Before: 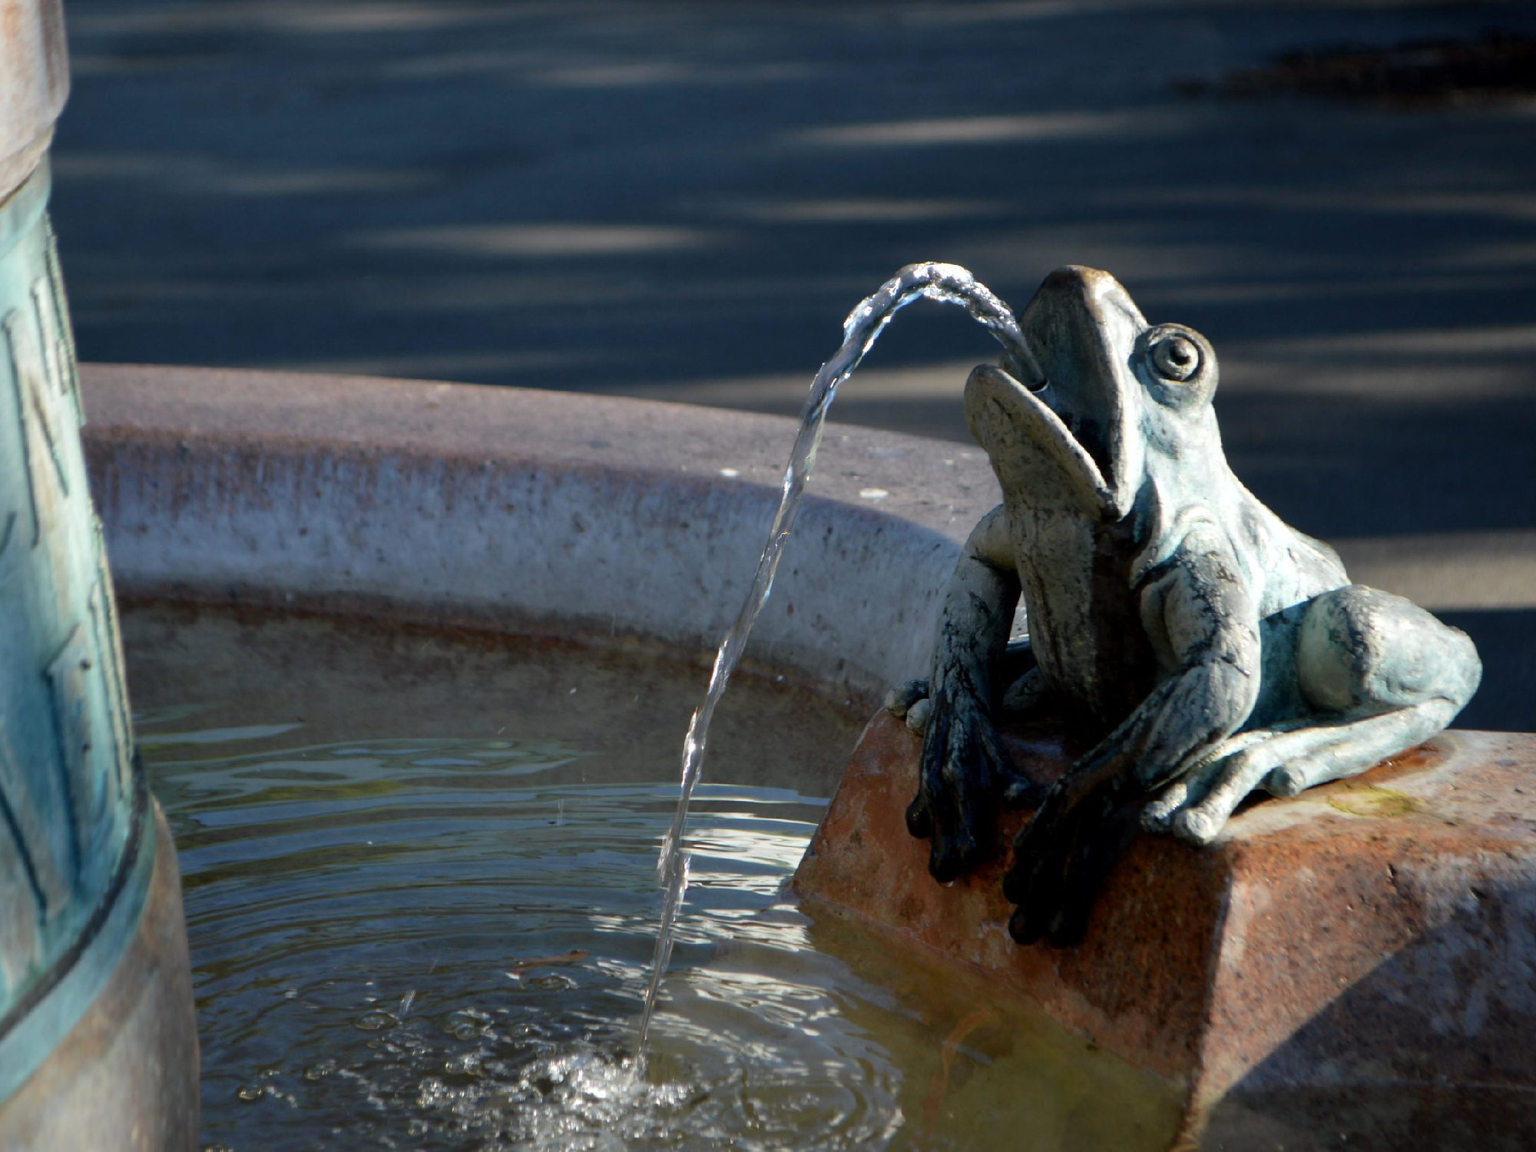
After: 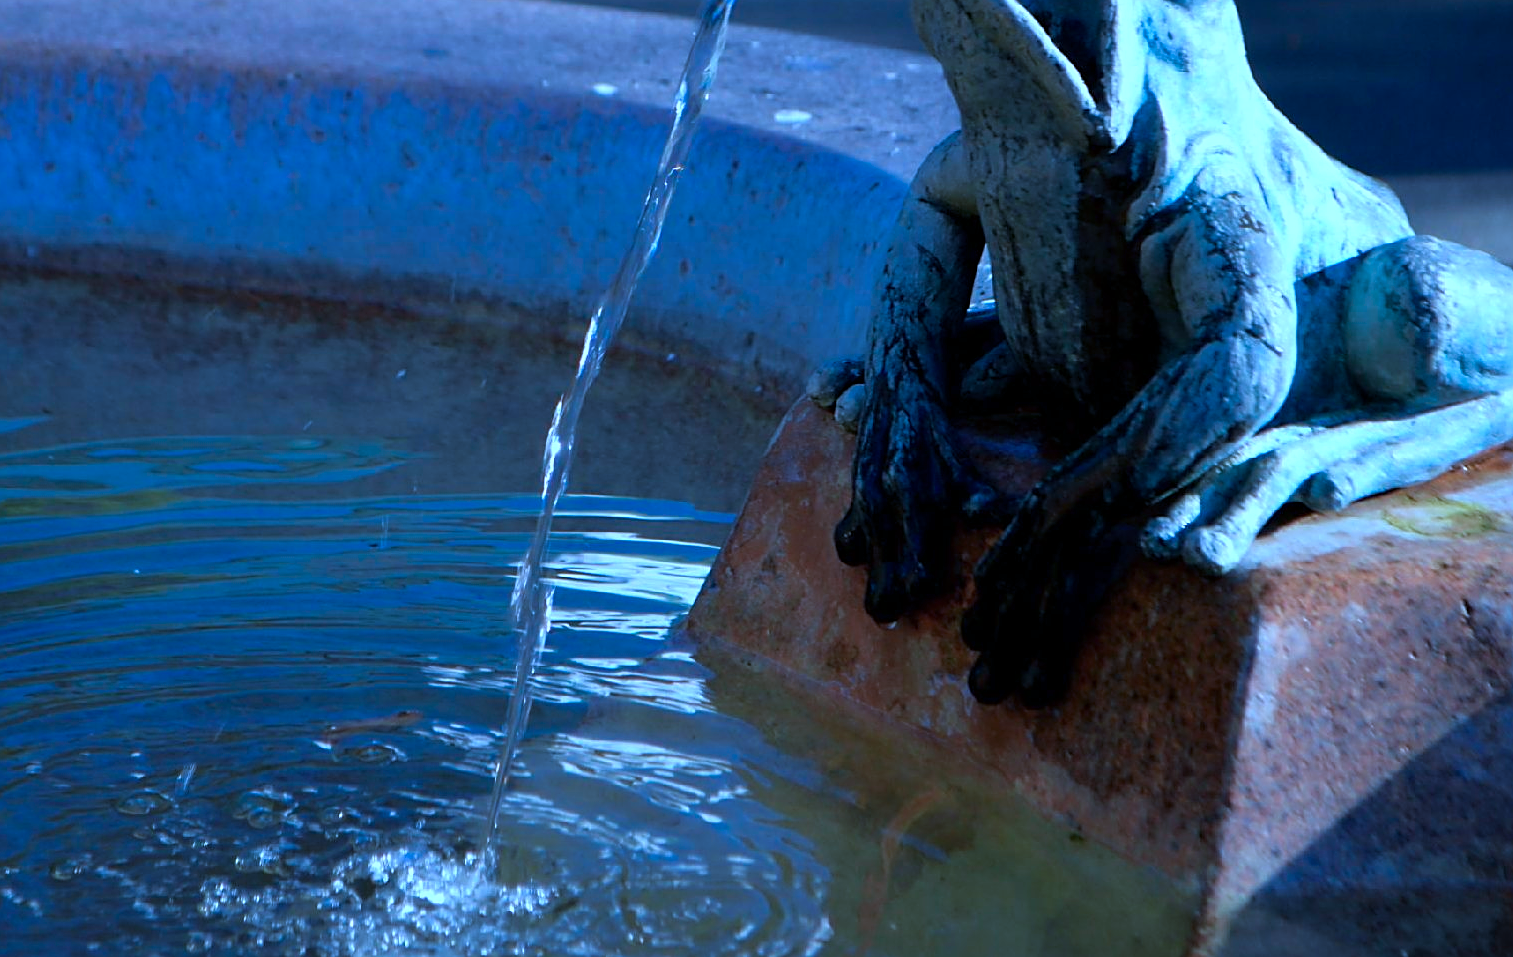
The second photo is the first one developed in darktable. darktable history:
white balance: emerald 1
crop and rotate: left 17.299%, top 35.115%, right 7.015%, bottom 1.024%
sharpen: on, module defaults
color calibration: illuminant as shot in camera, x 0.442, y 0.413, temperature 2903.13 K
color balance rgb: shadows fall-off 101%, linear chroma grading › mid-tones 7.63%, perceptual saturation grading › mid-tones 11.68%, mask middle-gray fulcrum 22.45%, global vibrance 10.11%, saturation formula JzAzBz (2021)
